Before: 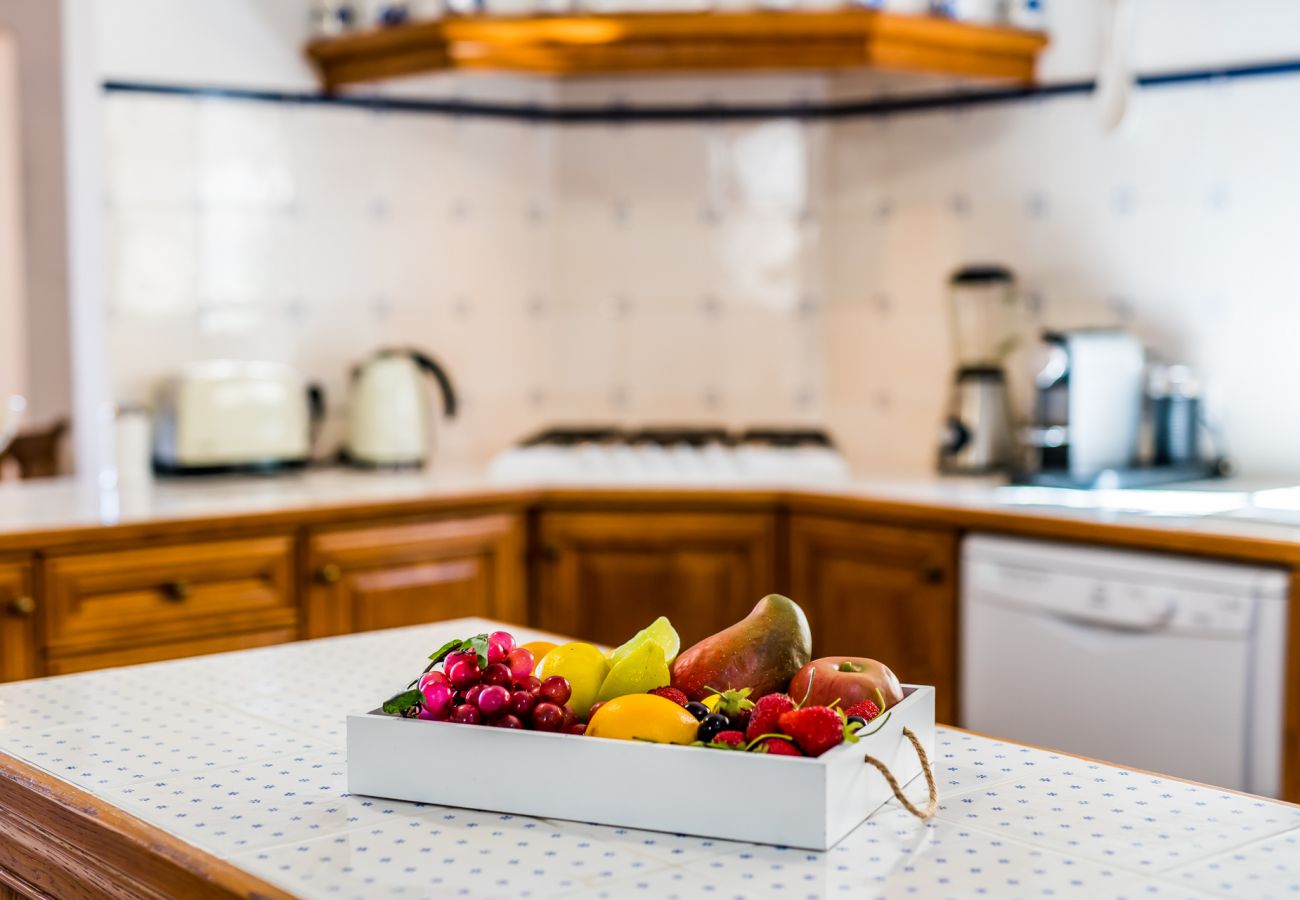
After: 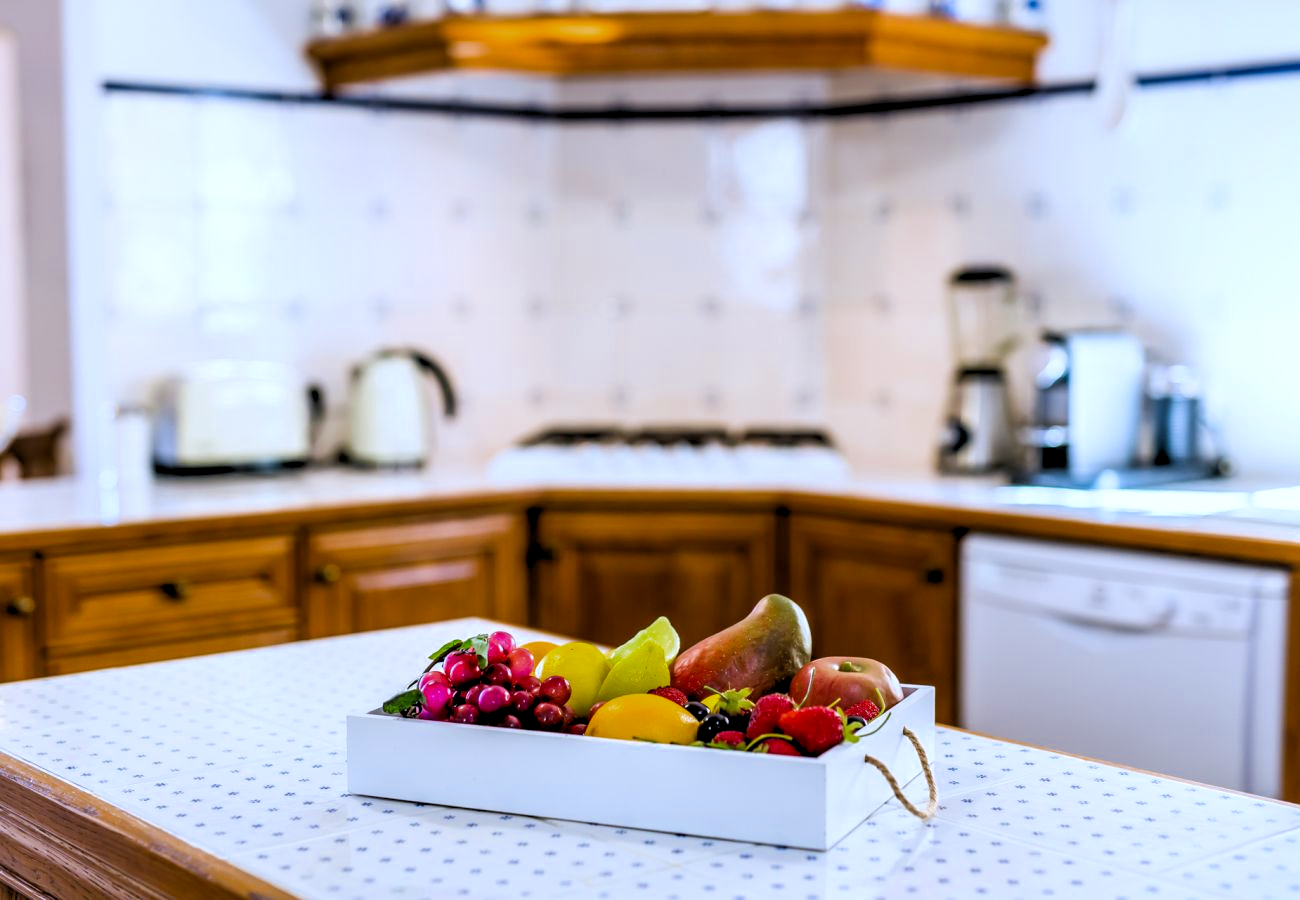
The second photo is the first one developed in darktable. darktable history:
rgb levels: levels [[0.01, 0.419, 0.839], [0, 0.5, 1], [0, 0.5, 1]]
white balance: red 0.948, green 1.02, blue 1.176
color zones: curves: ch0 [(0, 0.444) (0.143, 0.442) (0.286, 0.441) (0.429, 0.441) (0.571, 0.441) (0.714, 0.441) (0.857, 0.442) (1, 0.444)]
